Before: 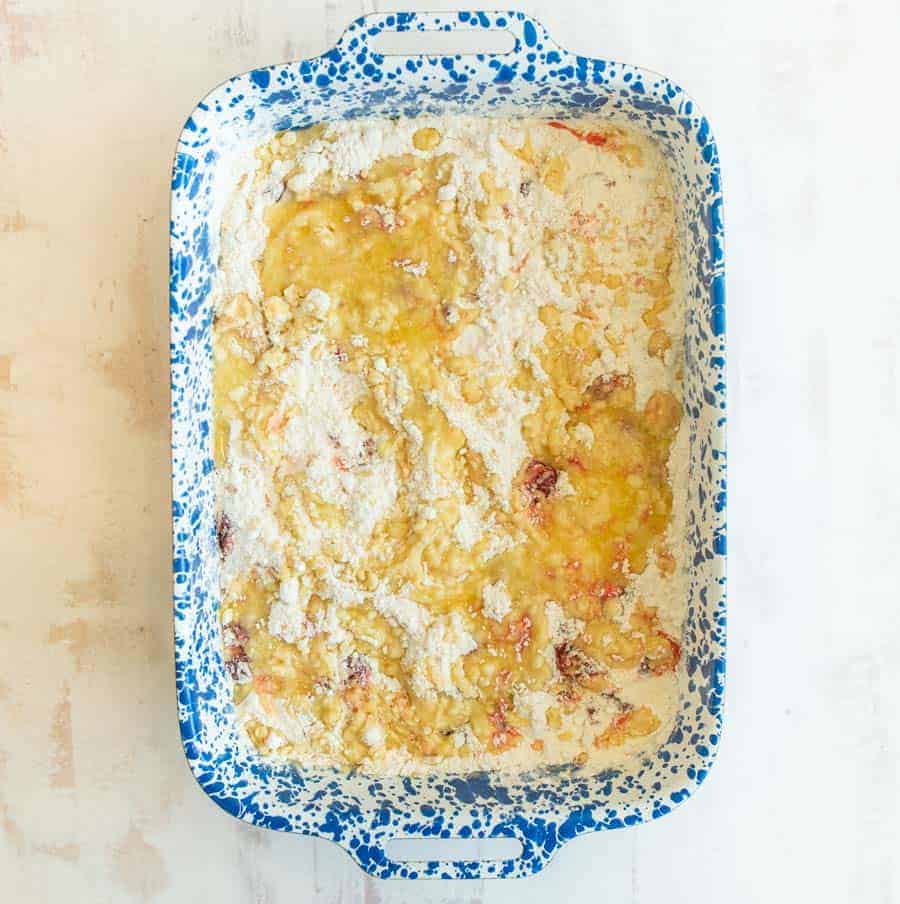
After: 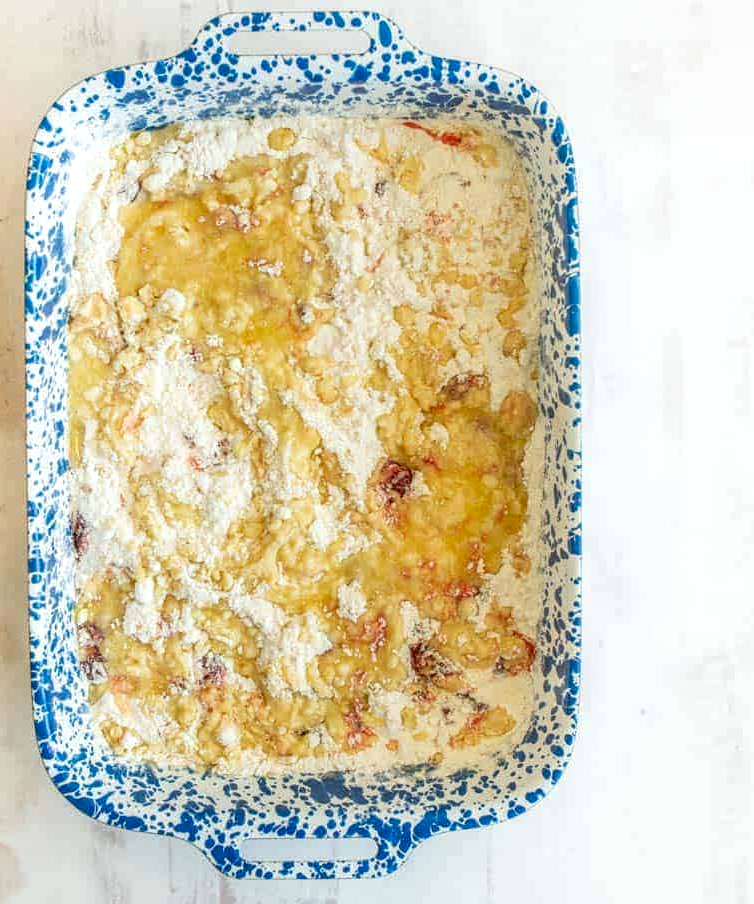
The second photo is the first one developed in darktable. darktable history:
crop: left 16.111%
local contrast: detail 130%
